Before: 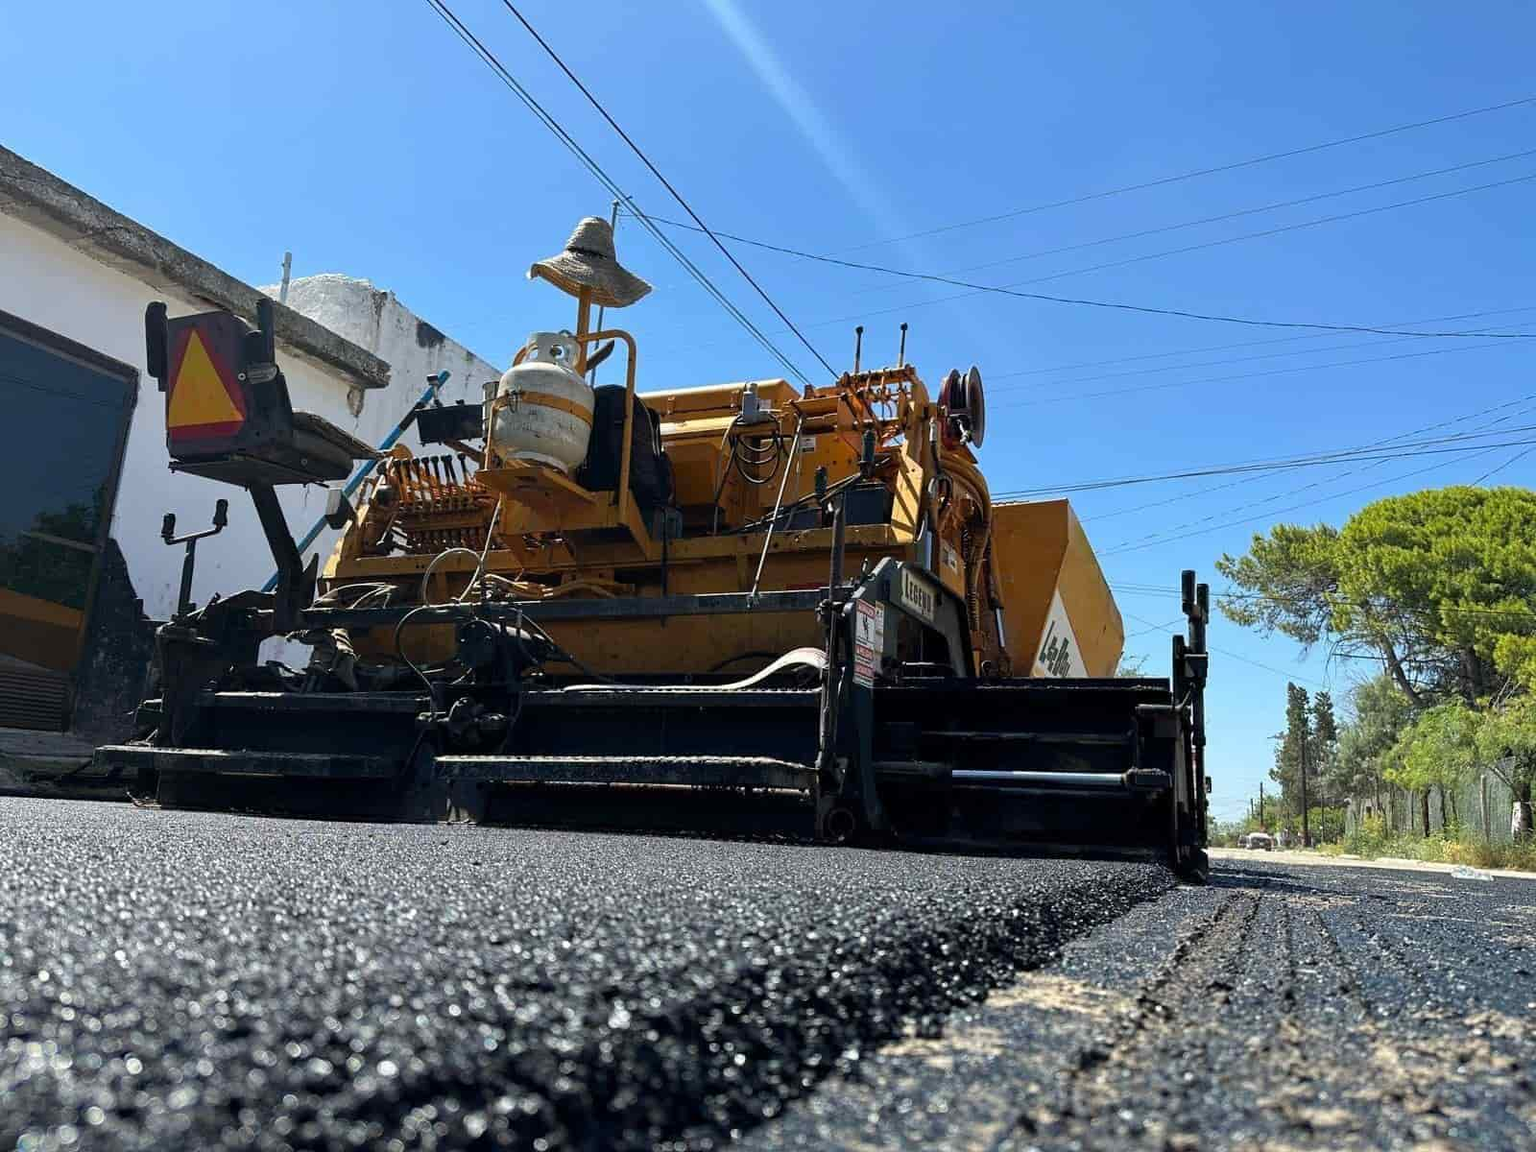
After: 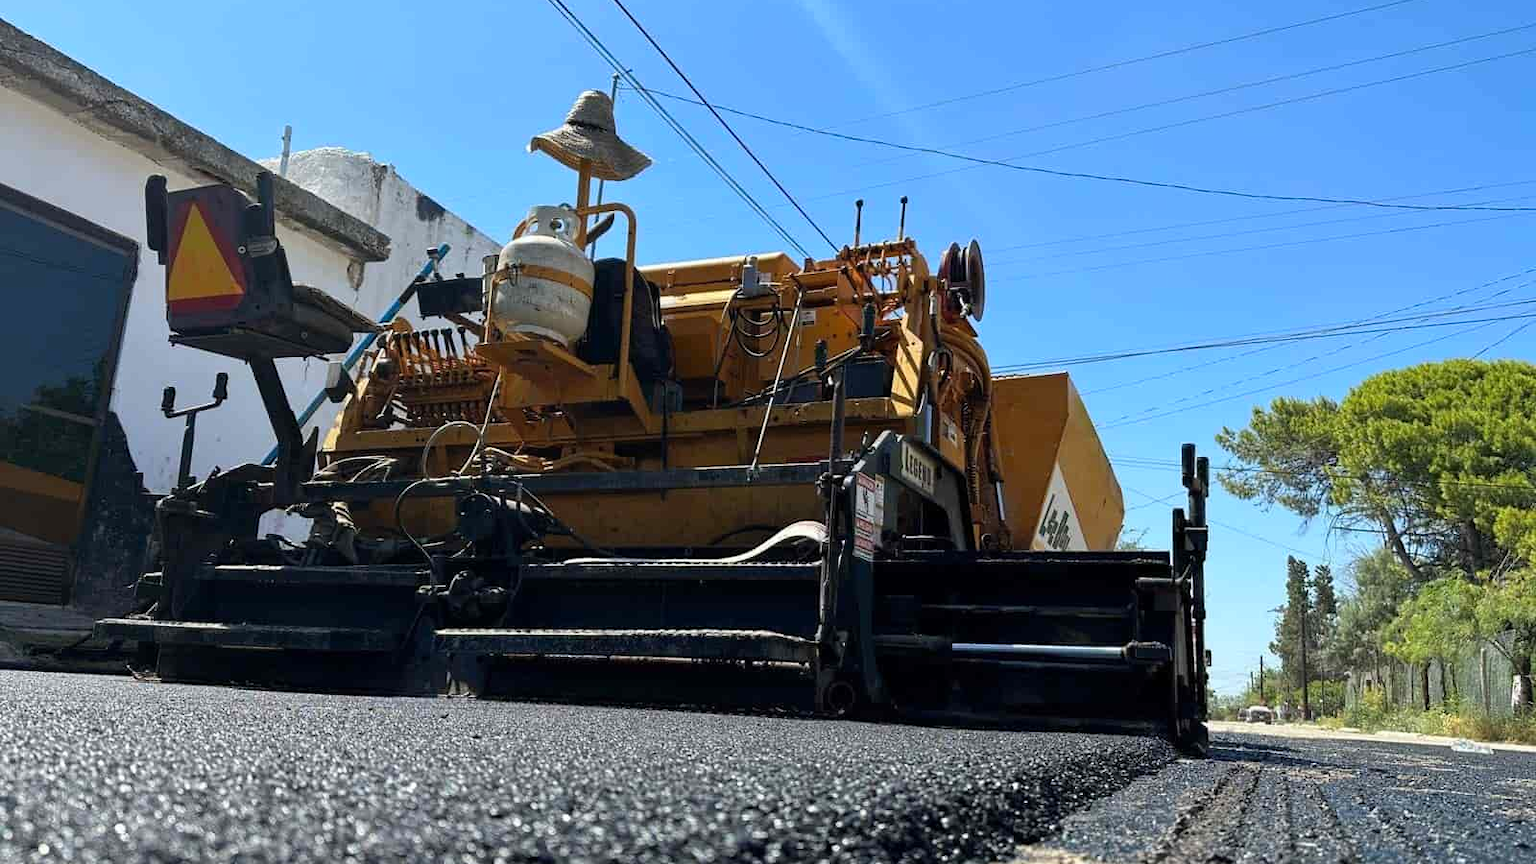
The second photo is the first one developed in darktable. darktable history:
crop: top 11.035%, bottom 13.929%
color zones: curves: ch0 [(0.068, 0.464) (0.25, 0.5) (0.48, 0.508) (0.75, 0.536) (0.886, 0.476) (0.967, 0.456)]; ch1 [(0.066, 0.456) (0.25, 0.5) (0.616, 0.508) (0.746, 0.56) (0.934, 0.444)]
